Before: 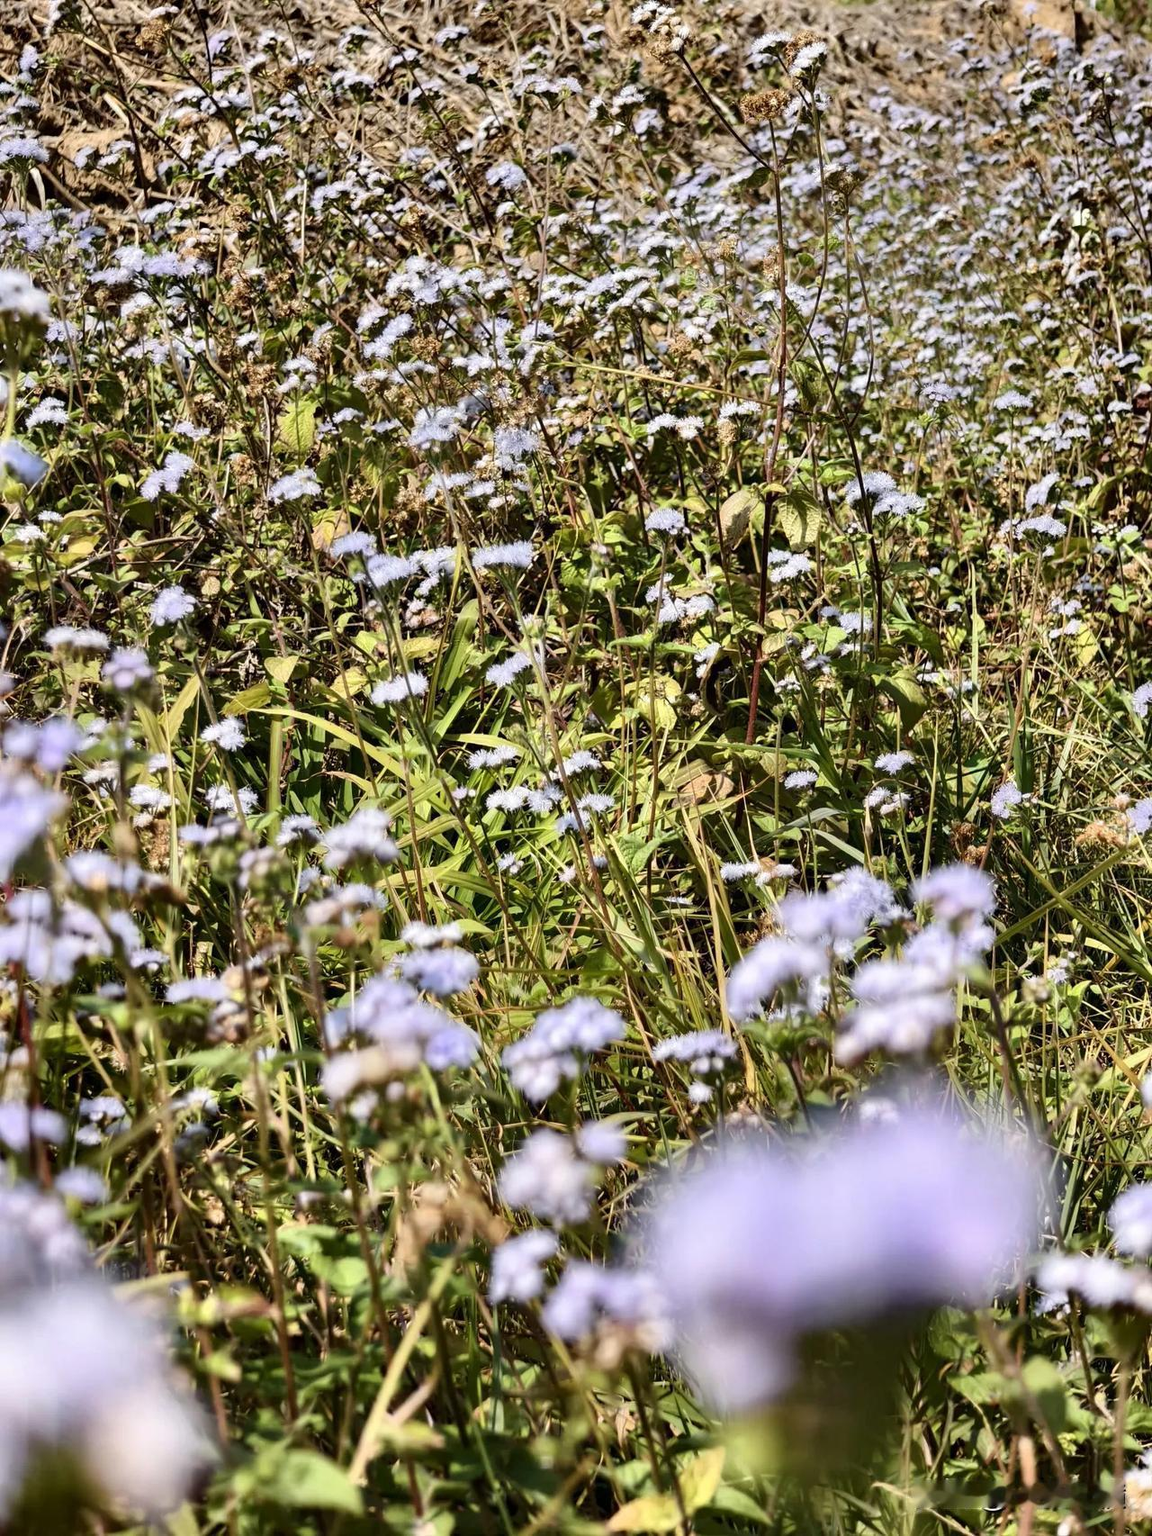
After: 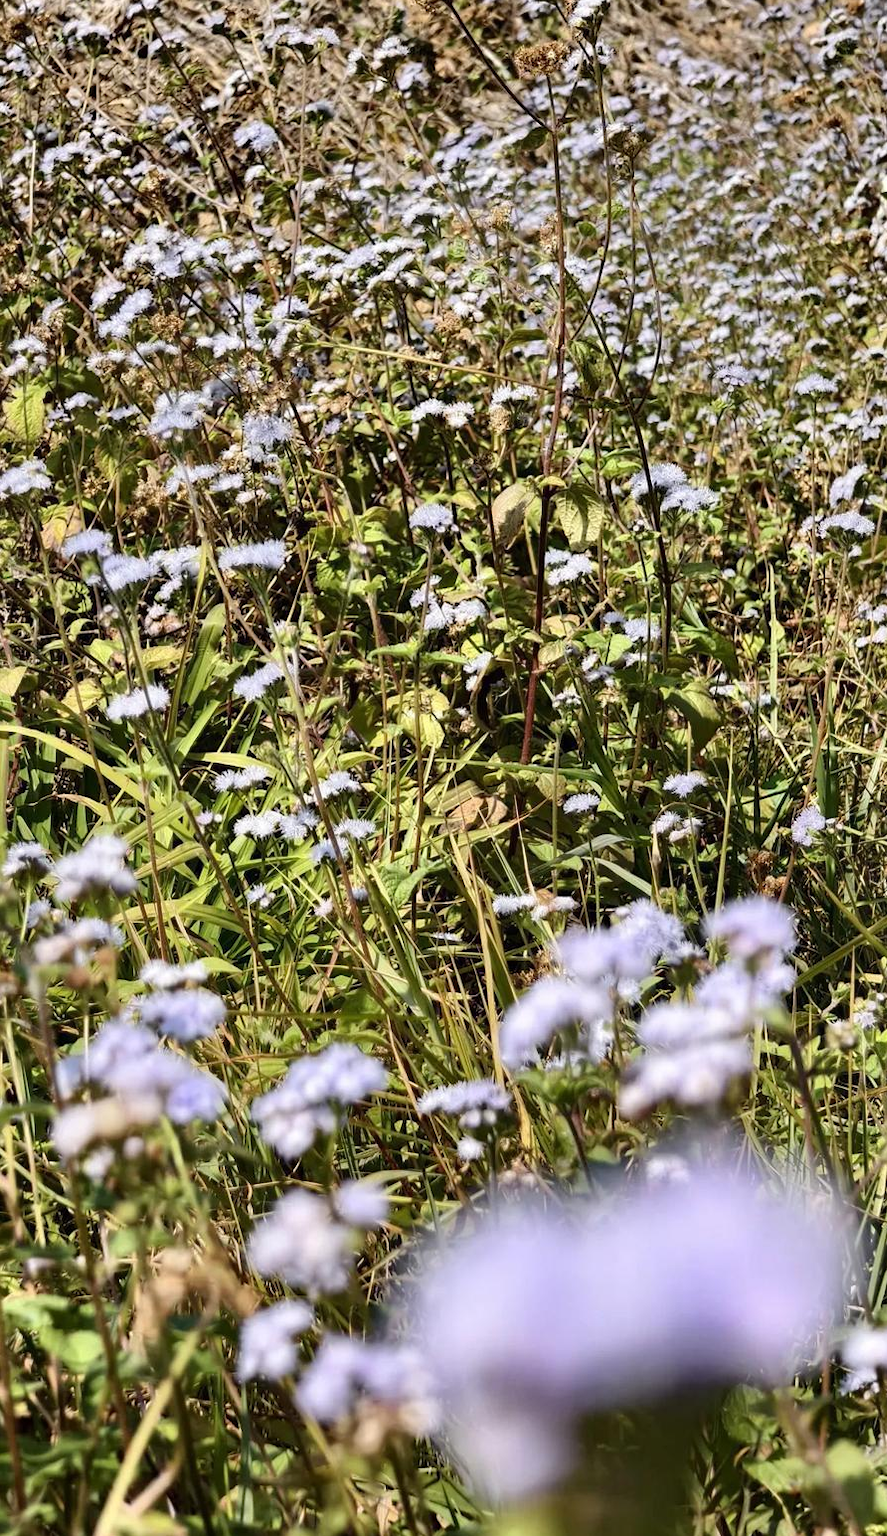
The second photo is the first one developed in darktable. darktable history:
crop and rotate: left 23.898%, top 3.42%, right 6.331%, bottom 5.991%
